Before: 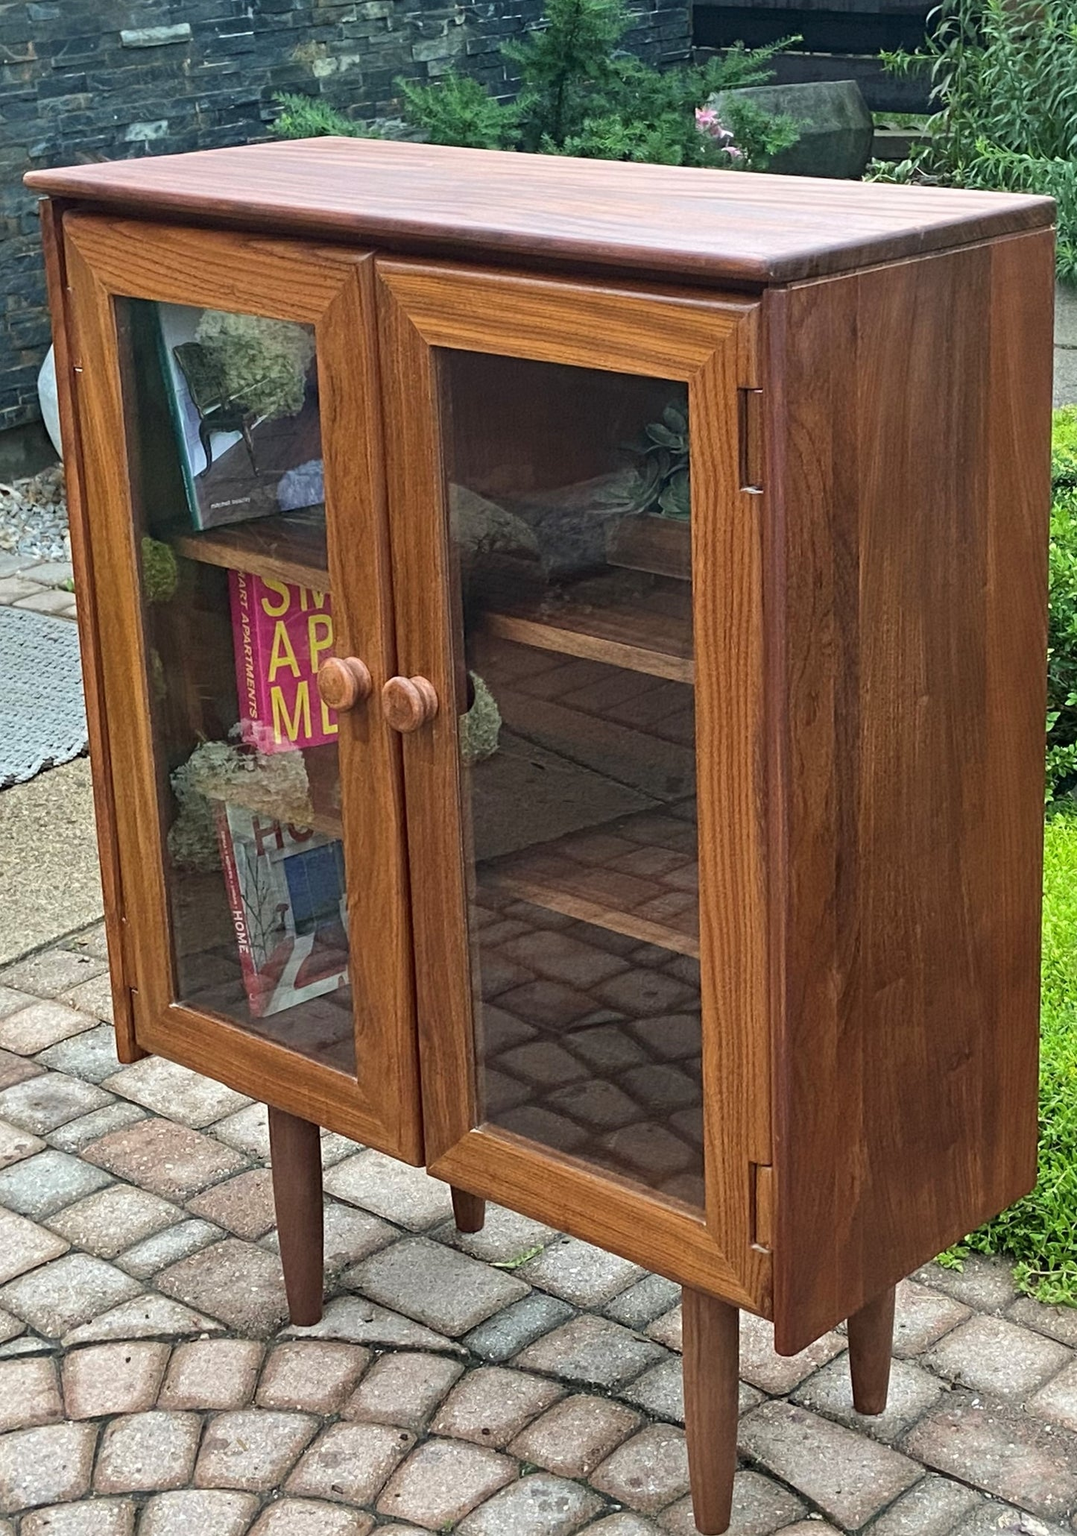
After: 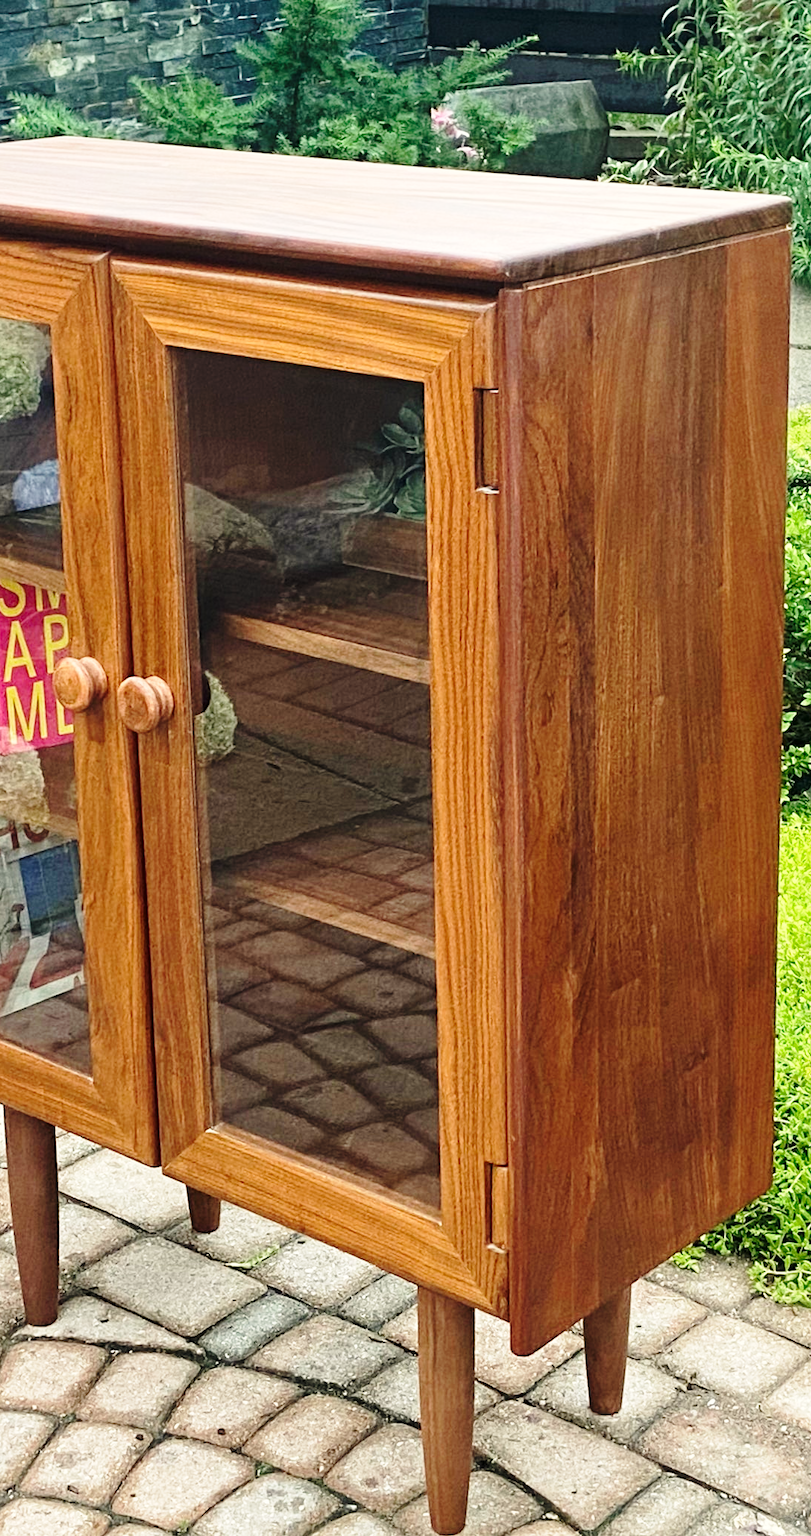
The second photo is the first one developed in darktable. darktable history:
base curve: curves: ch0 [(0, 0) (0.028, 0.03) (0.121, 0.232) (0.46, 0.748) (0.859, 0.968) (1, 1)], preserve colors none
white balance: red 1.029, blue 0.92
crop and rotate: left 24.6%
